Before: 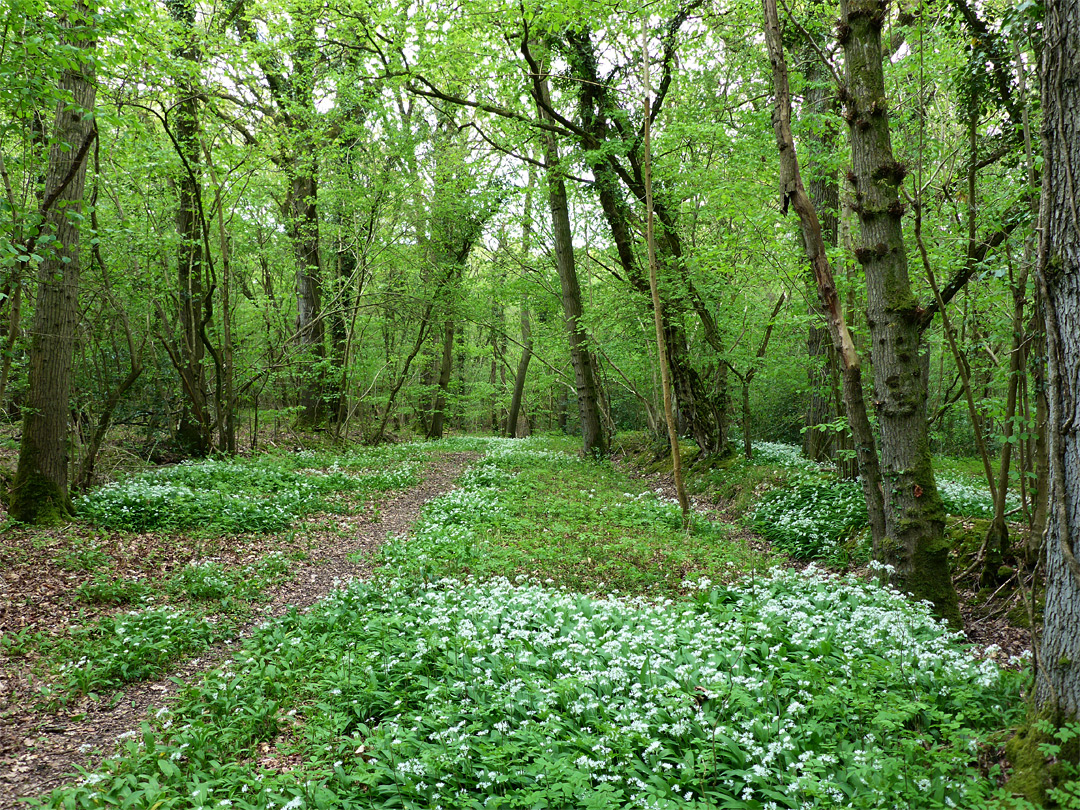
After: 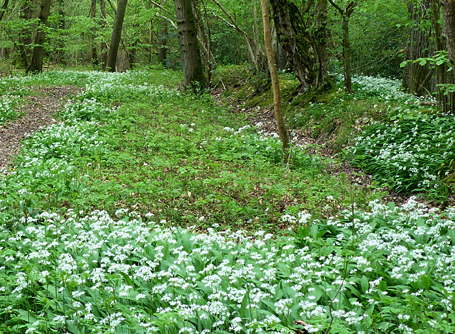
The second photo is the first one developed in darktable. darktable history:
crop: left 37.084%, top 45.262%, right 20.736%, bottom 13.478%
